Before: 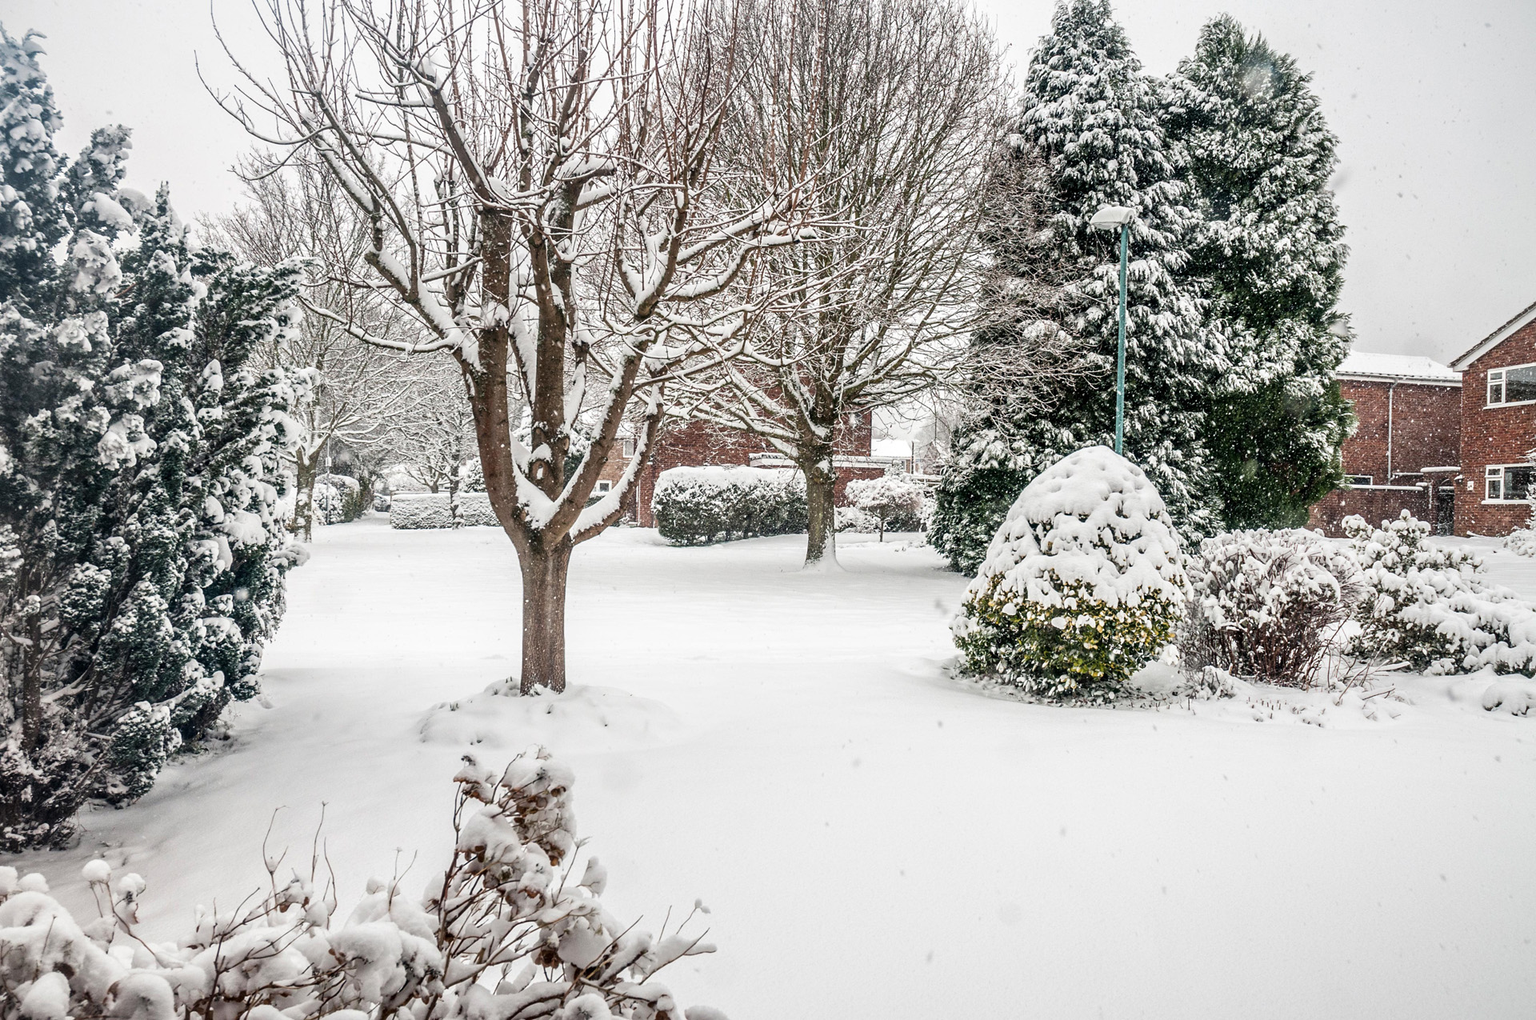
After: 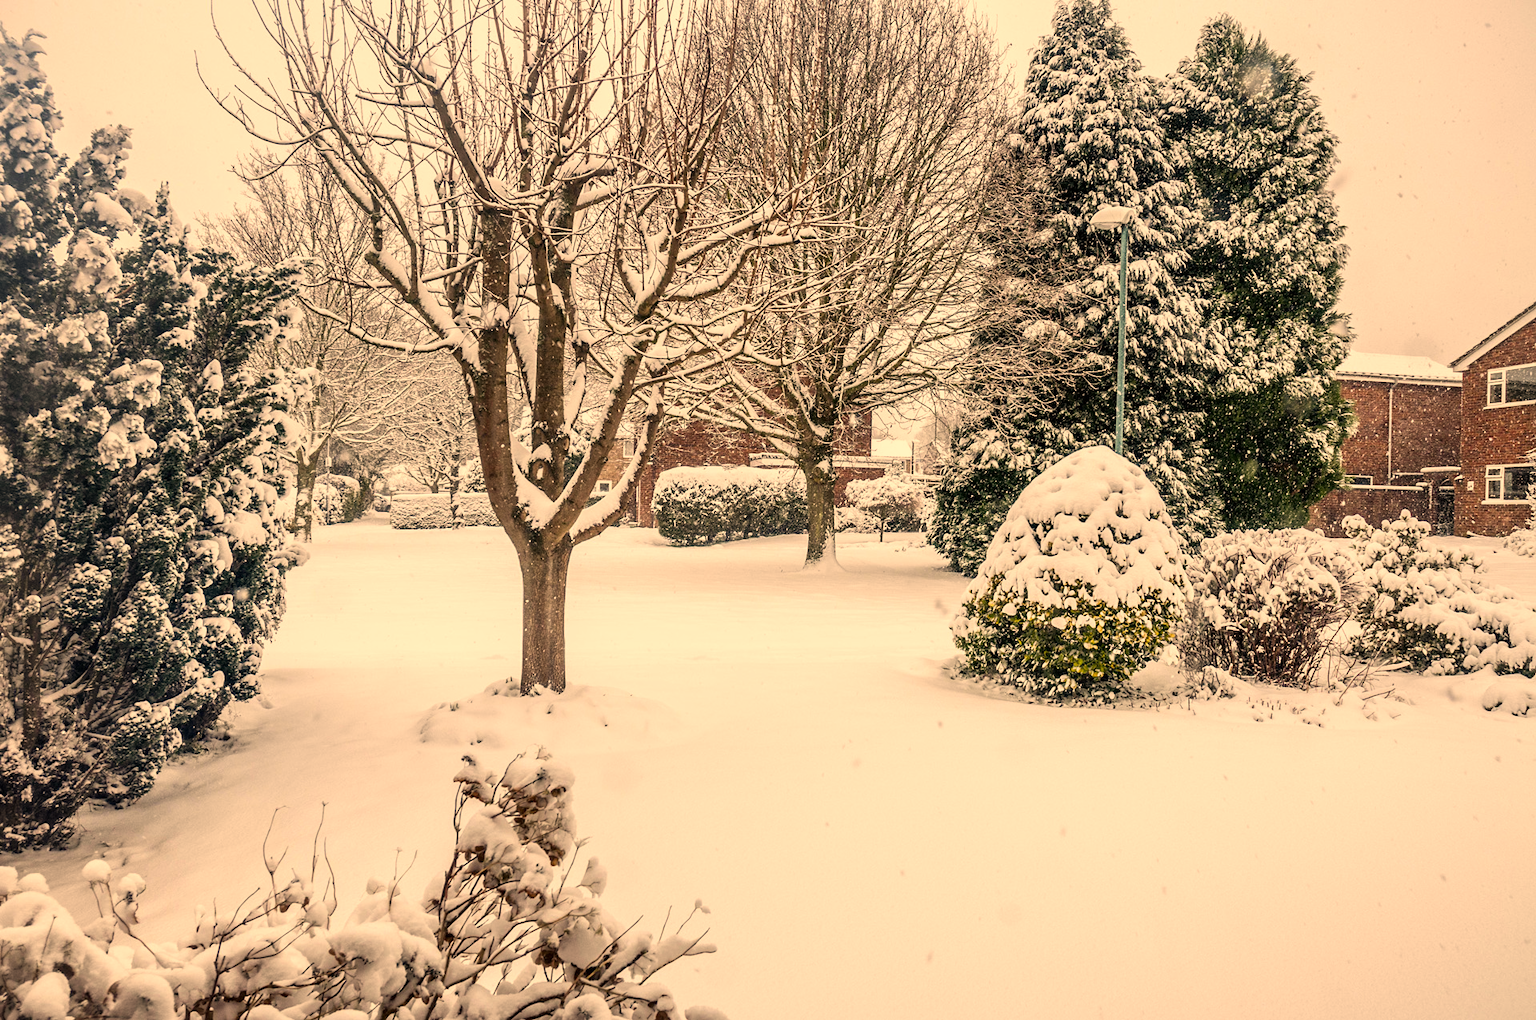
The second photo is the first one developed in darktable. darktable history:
color correction: highlights a* 14.84, highlights b* 32.22
